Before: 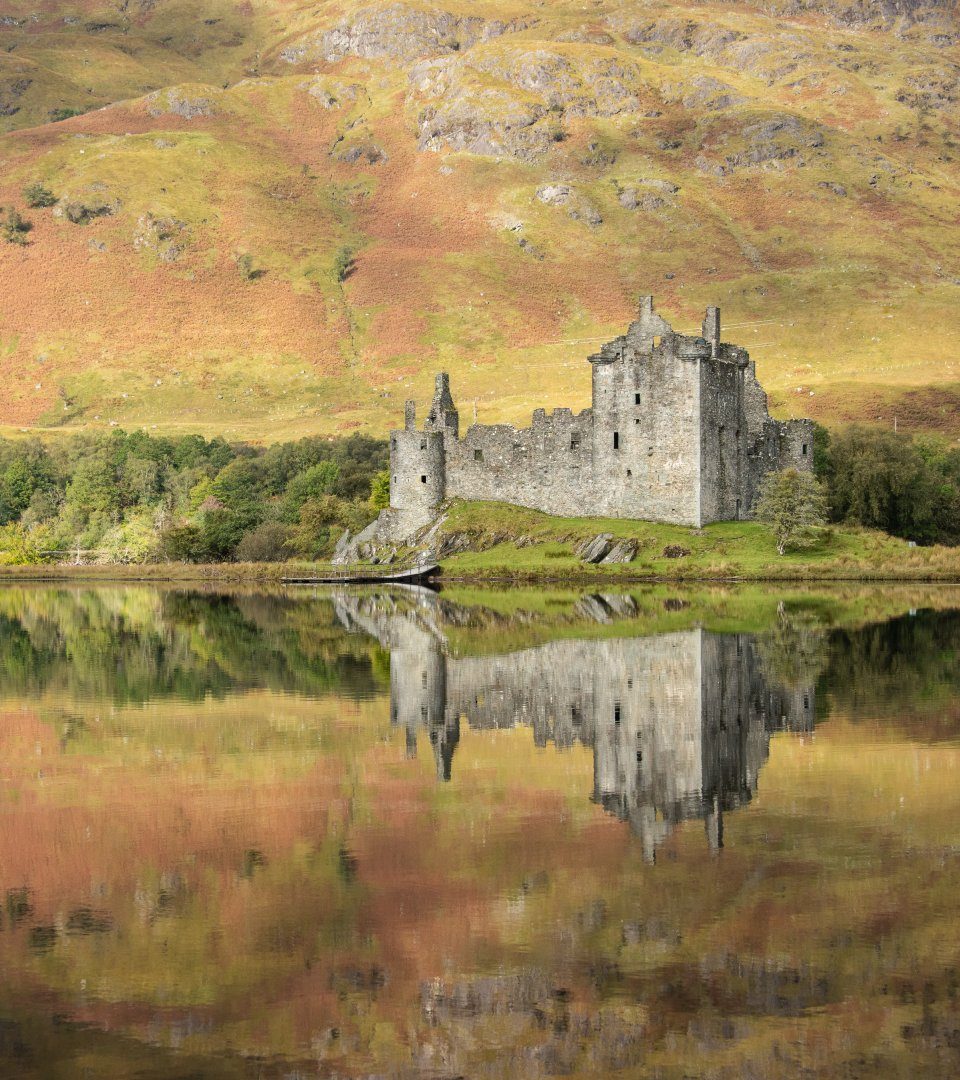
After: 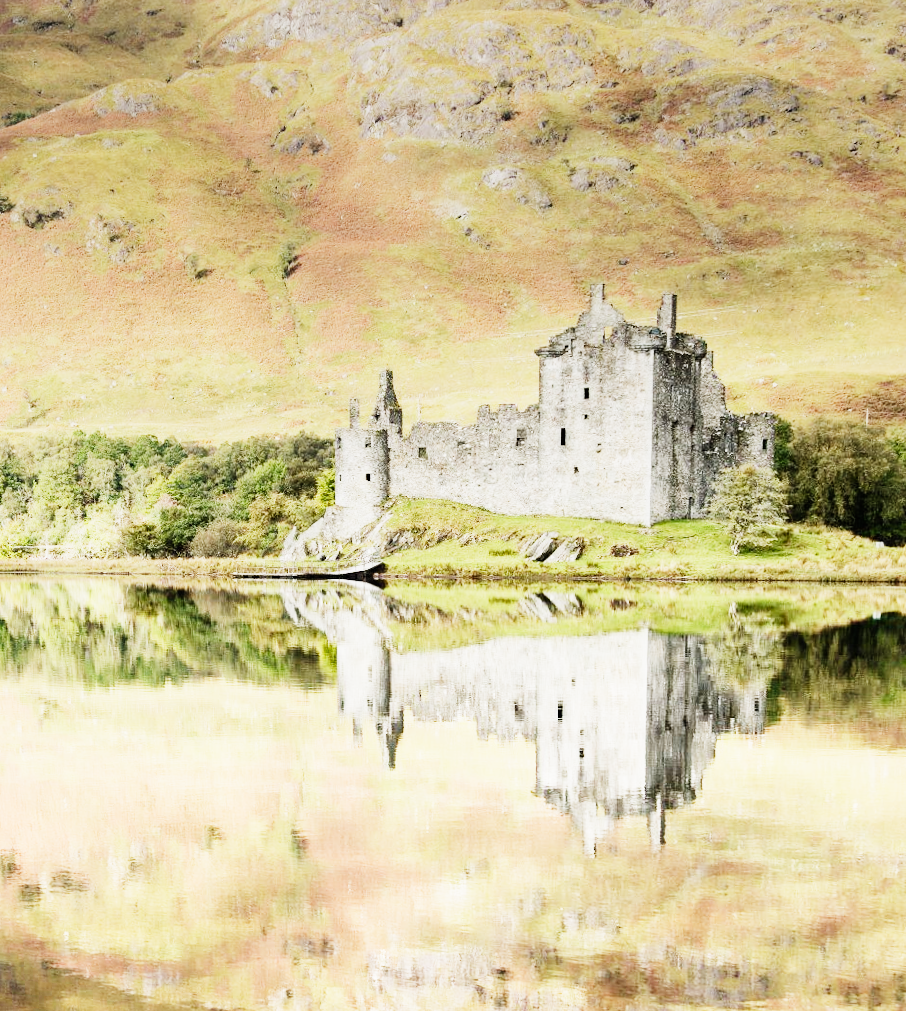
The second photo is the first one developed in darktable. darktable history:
sigmoid: contrast 1.7, skew -0.2, preserve hue 0%, red attenuation 0.1, red rotation 0.035, green attenuation 0.1, green rotation -0.017, blue attenuation 0.15, blue rotation -0.052, base primaries Rec2020
exposure: black level correction 0, compensate exposure bias true, compensate highlight preservation false
graduated density: density -3.9 EV
tone equalizer: -8 EV -0.417 EV, -7 EV -0.389 EV, -6 EV -0.333 EV, -5 EV -0.222 EV, -3 EV 0.222 EV, -2 EV 0.333 EV, -1 EV 0.389 EV, +0 EV 0.417 EV, edges refinement/feathering 500, mask exposure compensation -1.57 EV, preserve details no
rotate and perspective: rotation 0.062°, lens shift (vertical) 0.115, lens shift (horizontal) -0.133, crop left 0.047, crop right 0.94, crop top 0.061, crop bottom 0.94
